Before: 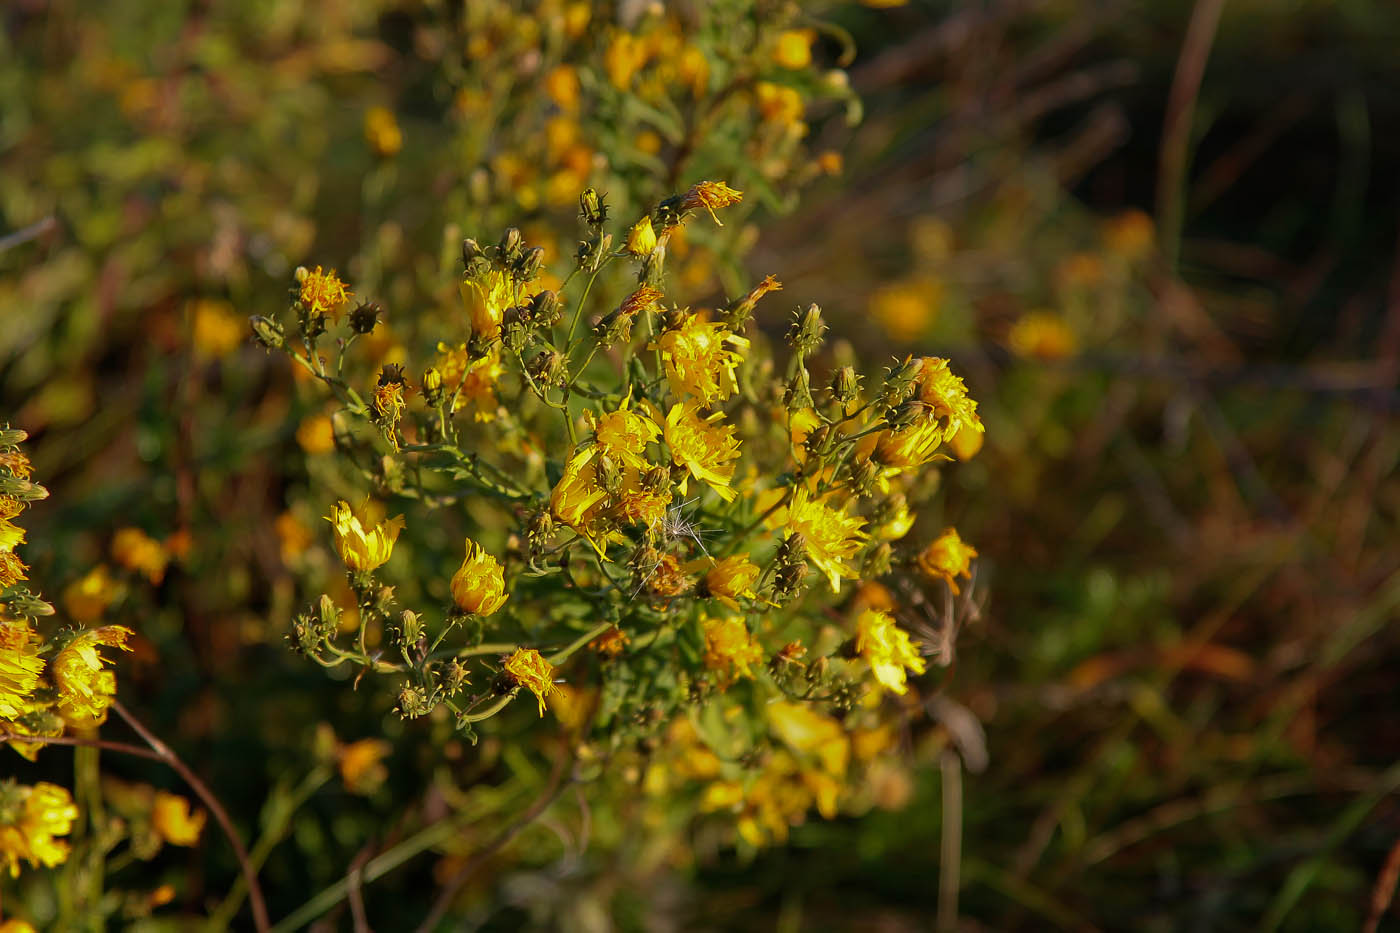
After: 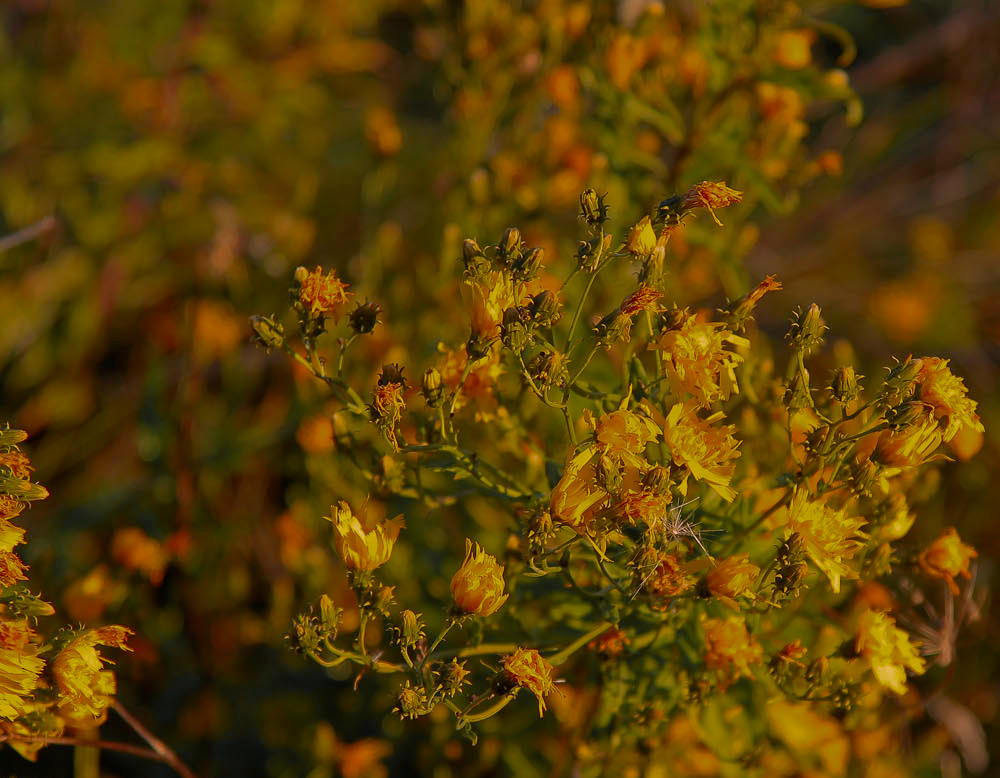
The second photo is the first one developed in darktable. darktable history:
color correction: highlights a* 17.57, highlights b* 19.17
color zones: curves: ch0 [(0.004, 0.388) (0.125, 0.392) (0.25, 0.404) (0.375, 0.5) (0.5, 0.5) (0.625, 0.5) (0.75, 0.5) (0.875, 0.5)]; ch1 [(0, 0.5) (0.125, 0.5) (0.25, 0.5) (0.375, 0.124) (0.524, 0.124) (0.645, 0.128) (0.789, 0.132) (0.914, 0.096) (0.998, 0.068)]
crop: right 28.563%, bottom 16.556%
